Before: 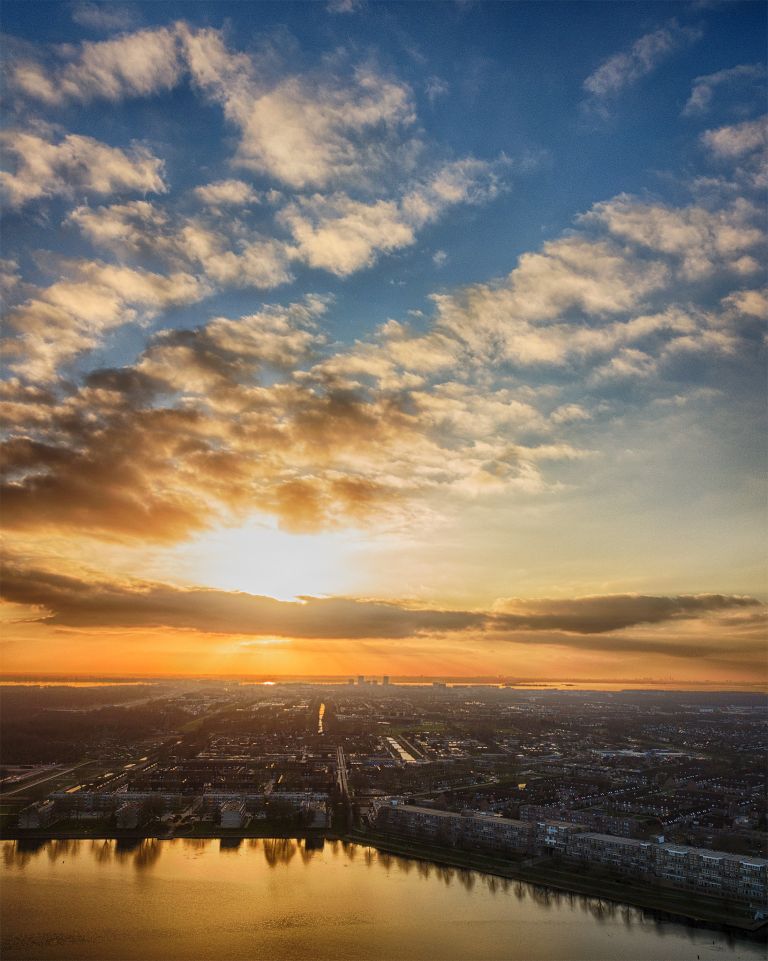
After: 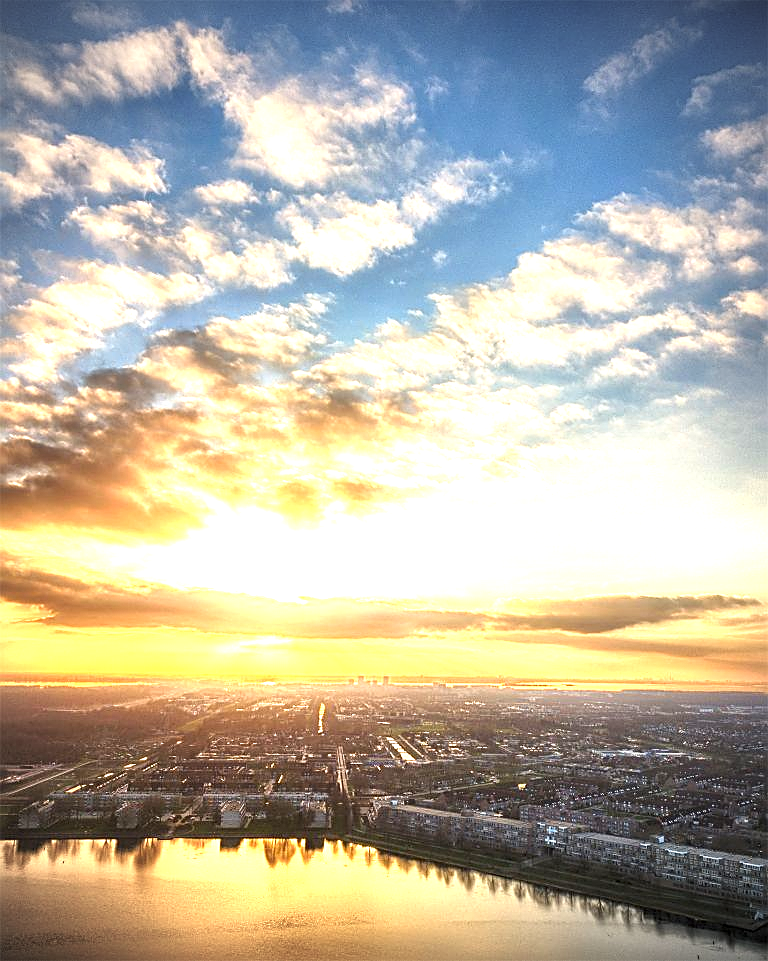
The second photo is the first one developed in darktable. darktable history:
contrast brightness saturation: saturation -0.05
vignetting: on, module defaults
exposure: exposure 2 EV, compensate exposure bias true, compensate highlight preservation false
sharpen: on, module defaults
graduated density: on, module defaults
